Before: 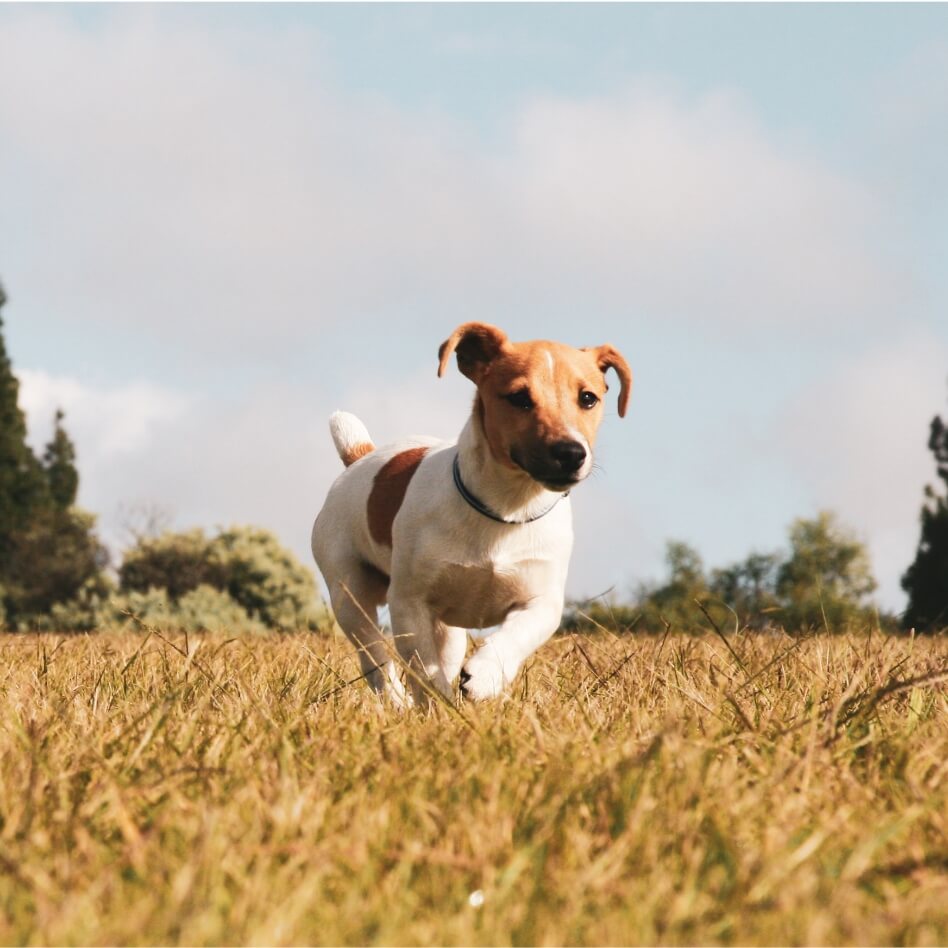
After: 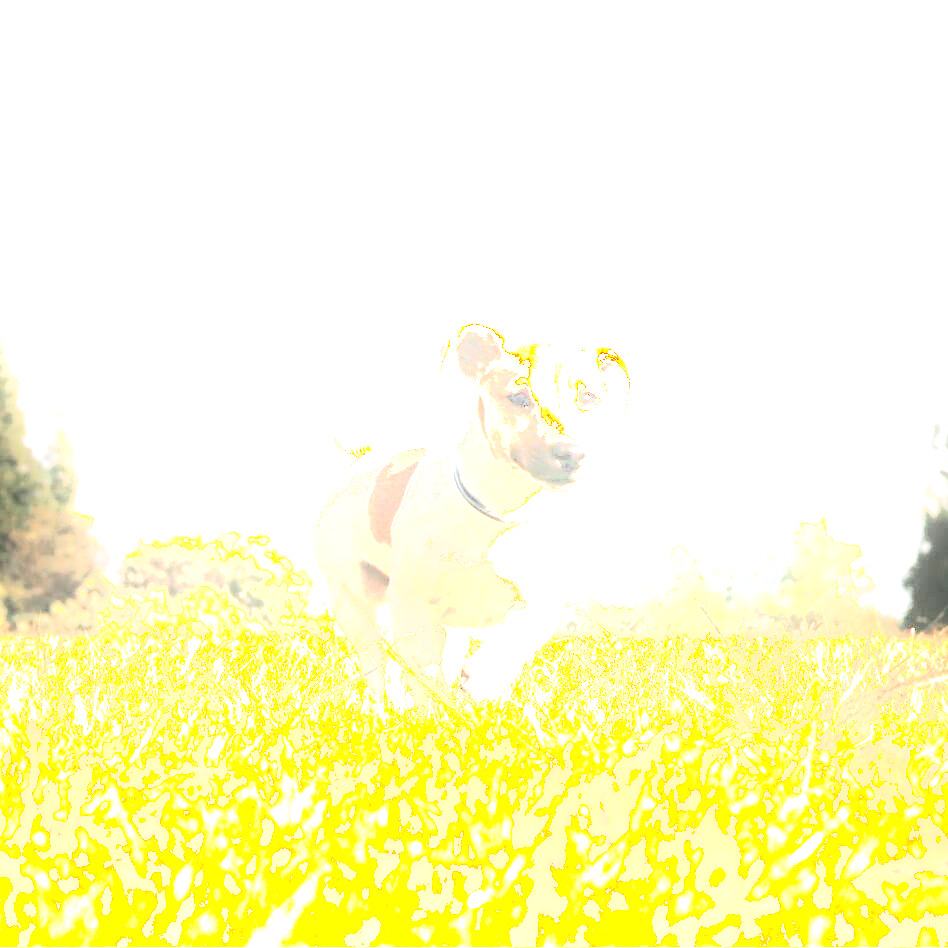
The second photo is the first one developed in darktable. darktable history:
shadows and highlights: shadows -40.15, highlights 62.88, soften with gaussian
exposure: black level correction 0, exposure 1.9 EV, compensate highlight preservation false
